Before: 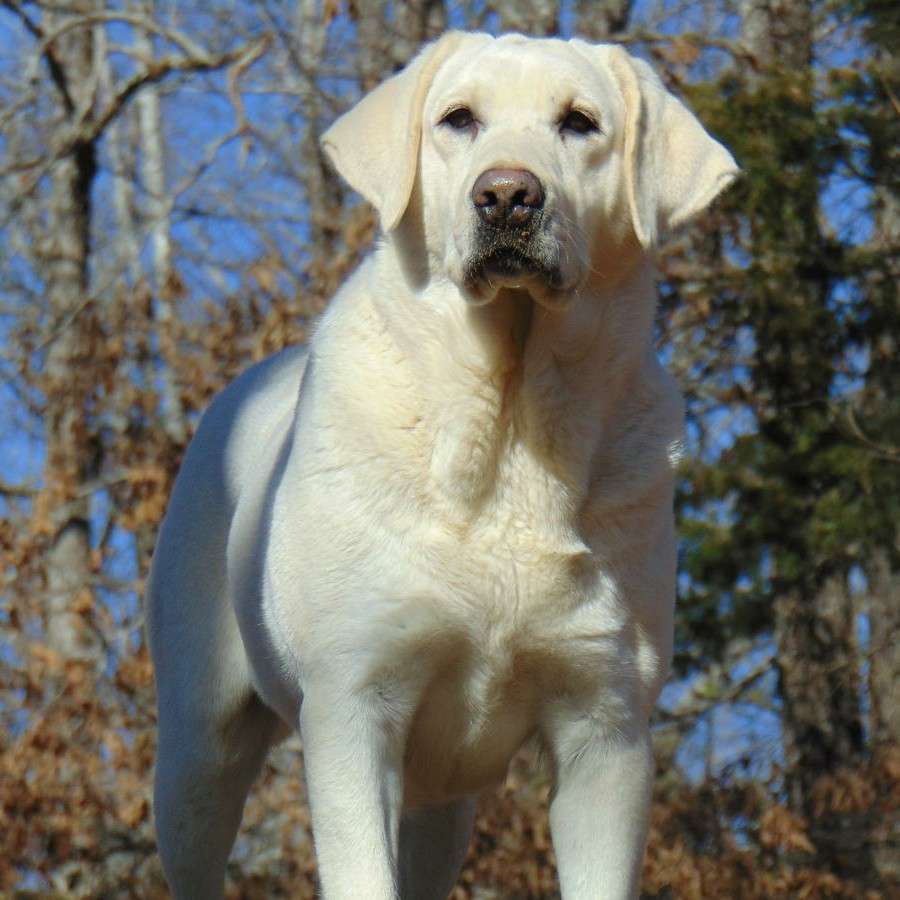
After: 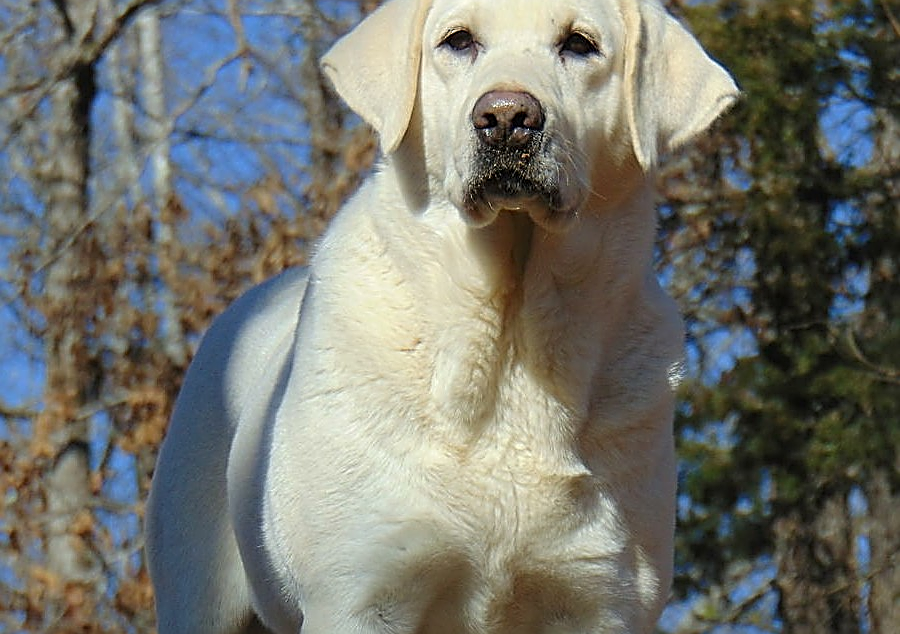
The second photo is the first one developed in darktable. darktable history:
crop and rotate: top 8.675%, bottom 20.786%
sharpen: radius 1.731, amount 1.276
